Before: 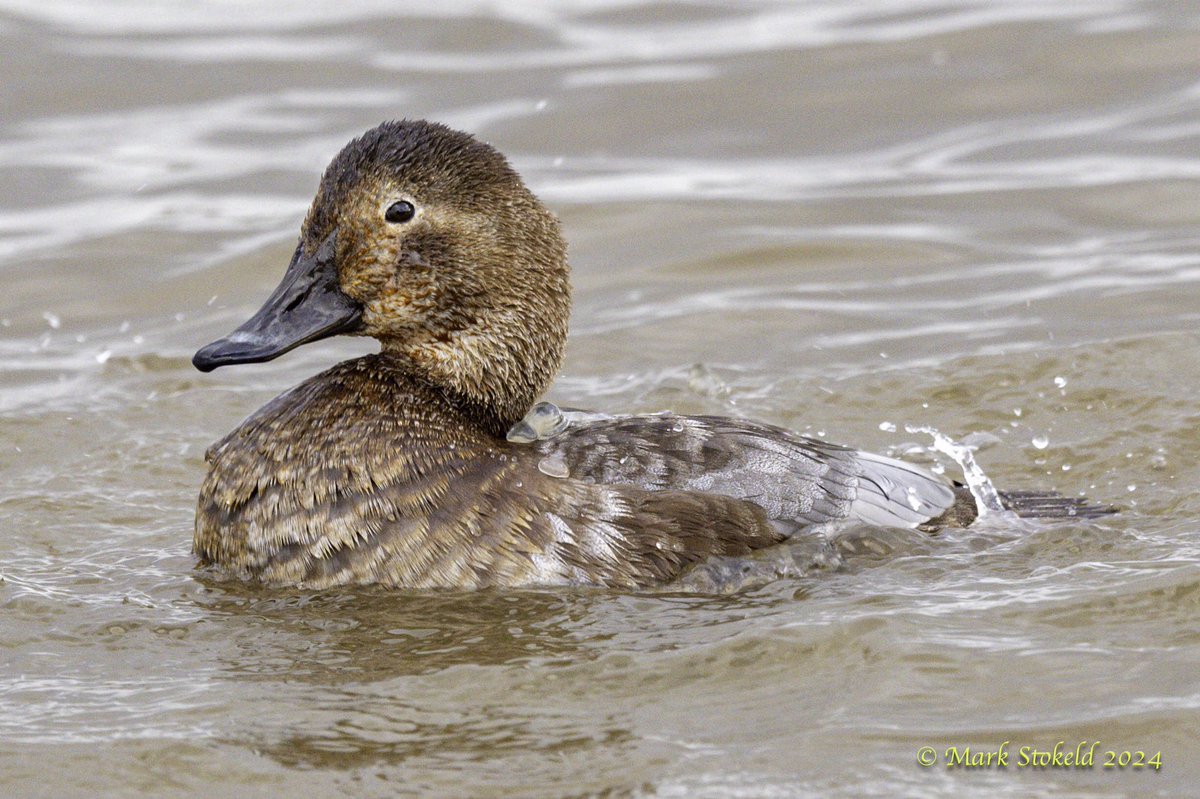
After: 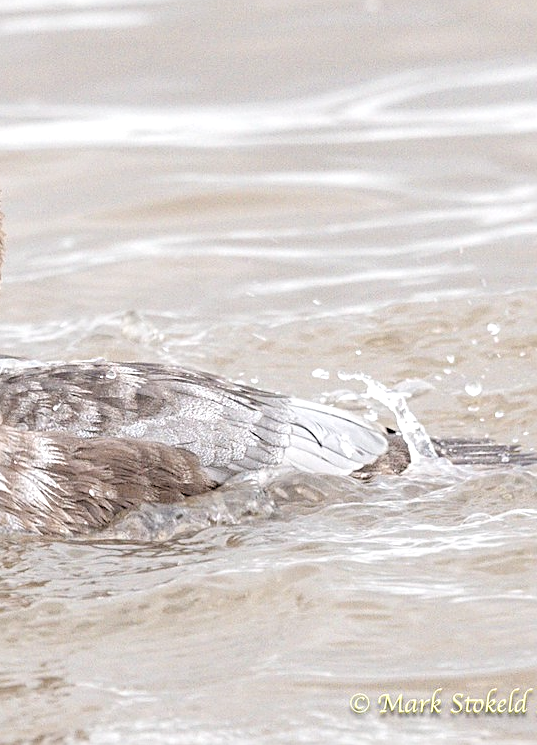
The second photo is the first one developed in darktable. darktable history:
crop: left 47.29%, top 6.707%, right 7.948%
contrast brightness saturation: brightness 0.19, saturation -0.515
levels: levels [0.062, 0.494, 0.925]
sharpen: on, module defaults
